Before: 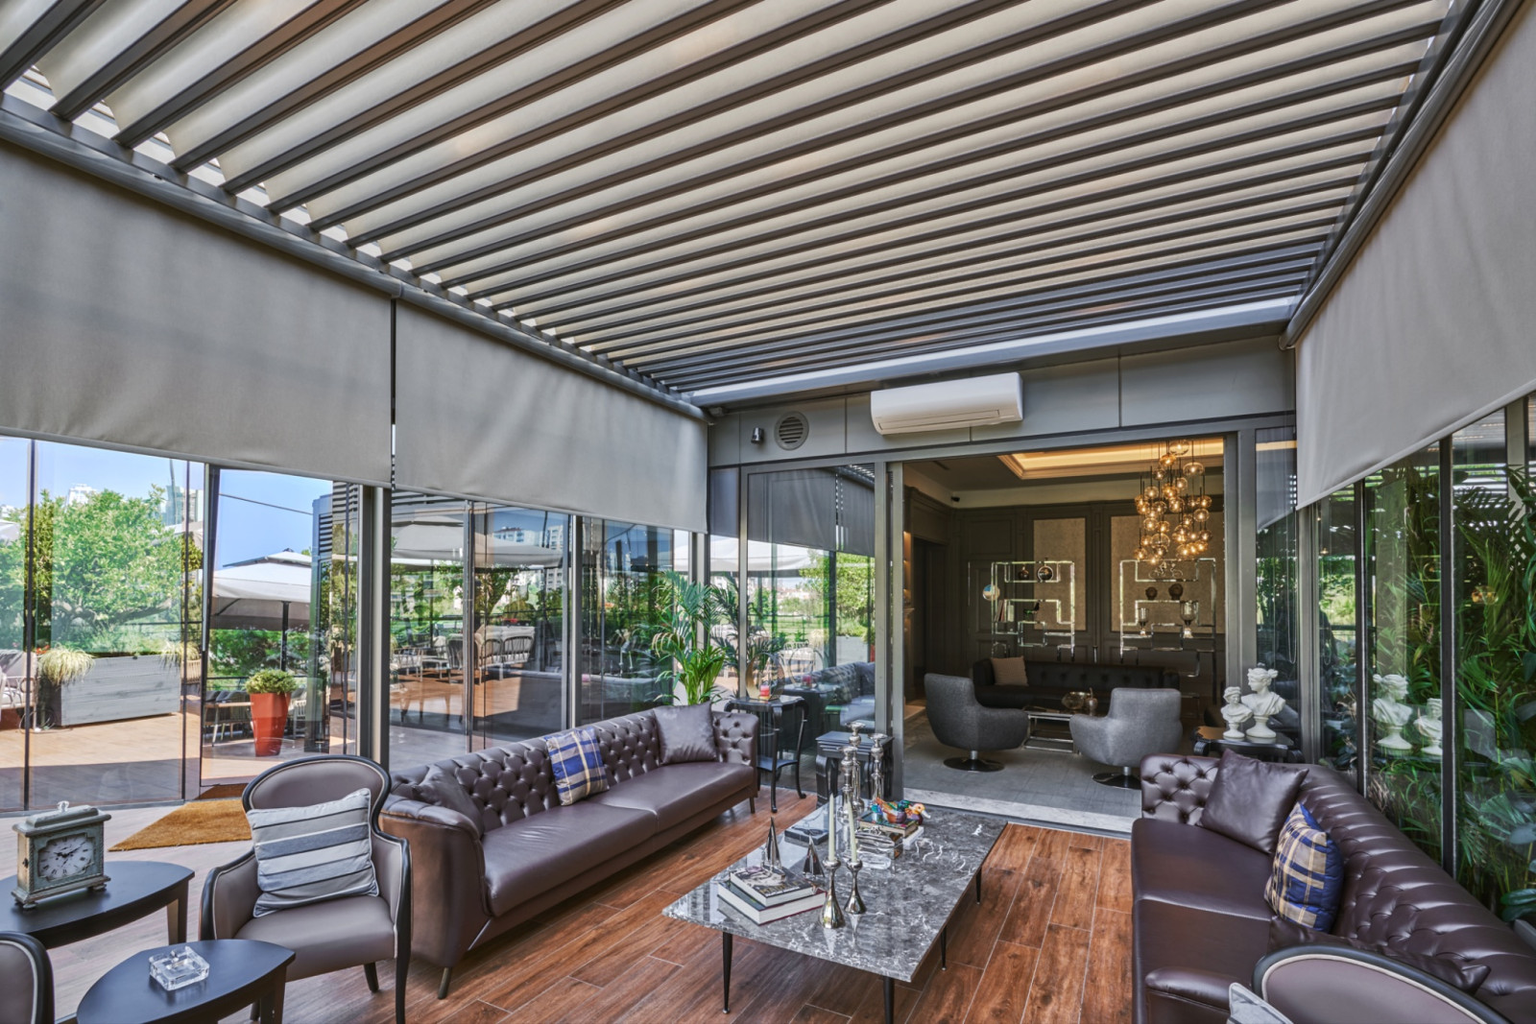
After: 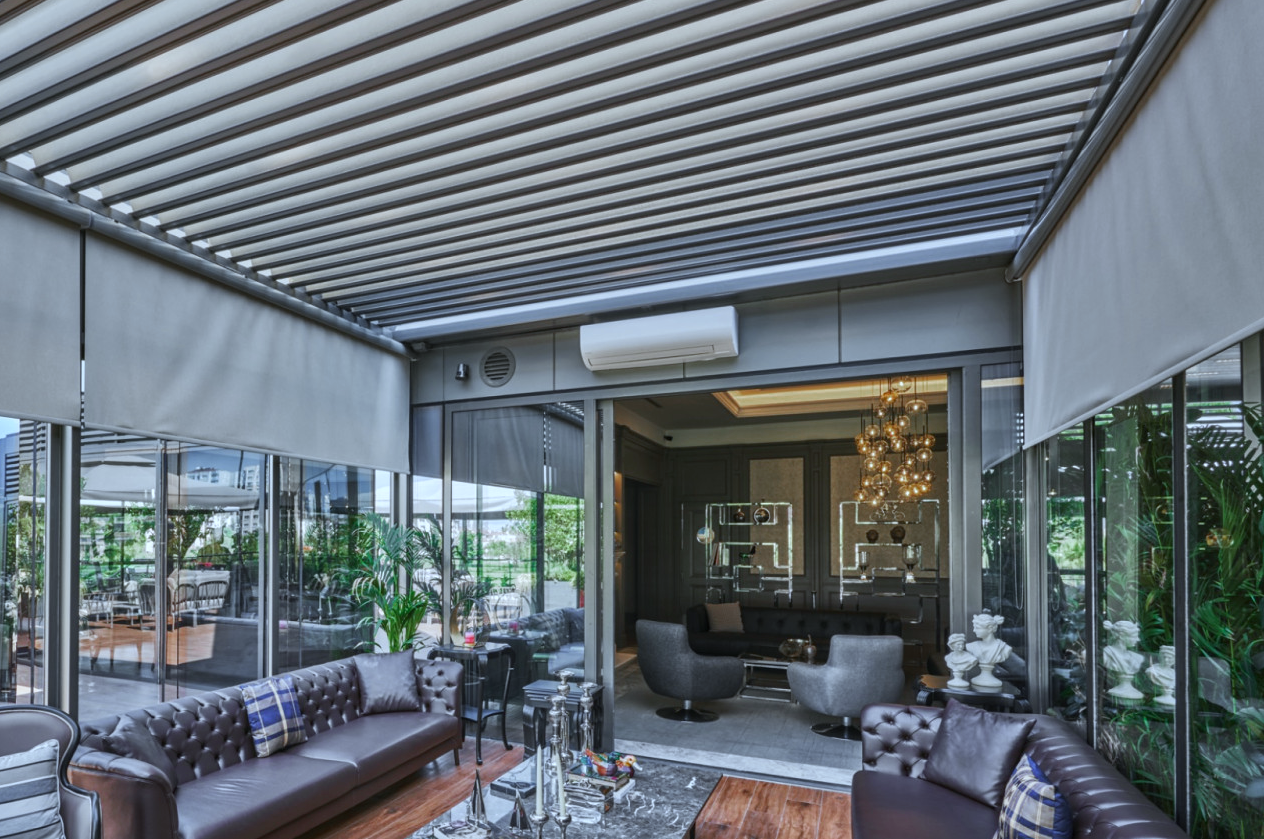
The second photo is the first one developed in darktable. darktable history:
color calibration: gray › normalize channels true, illuminant as shot in camera, x 0.385, y 0.38, temperature 3967.6 K, gamut compression 0.004
color zones: curves: ch0 [(0, 0.48) (0.209, 0.398) (0.305, 0.332) (0.429, 0.493) (0.571, 0.5) (0.714, 0.5) (0.857, 0.5) (1, 0.48)]; ch1 [(0, 0.633) (0.143, 0.586) (0.286, 0.489) (0.429, 0.448) (0.571, 0.31) (0.714, 0.335) (0.857, 0.492) (1, 0.633)]; ch2 [(0, 0.448) (0.143, 0.498) (0.286, 0.5) (0.429, 0.5) (0.571, 0.5) (0.714, 0.5) (0.857, 0.5) (1, 0.448)]
crop and rotate: left 20.482%, top 7.714%, right 0.46%, bottom 13.601%
